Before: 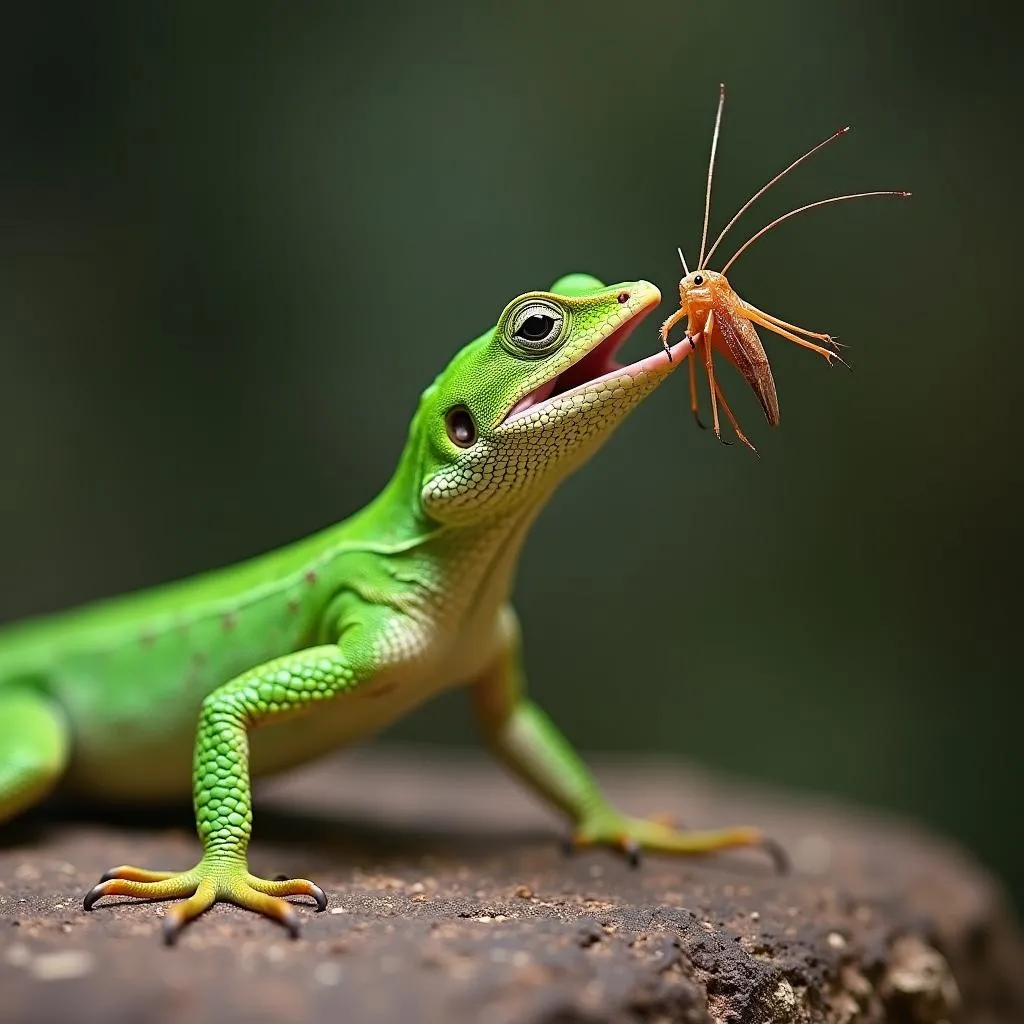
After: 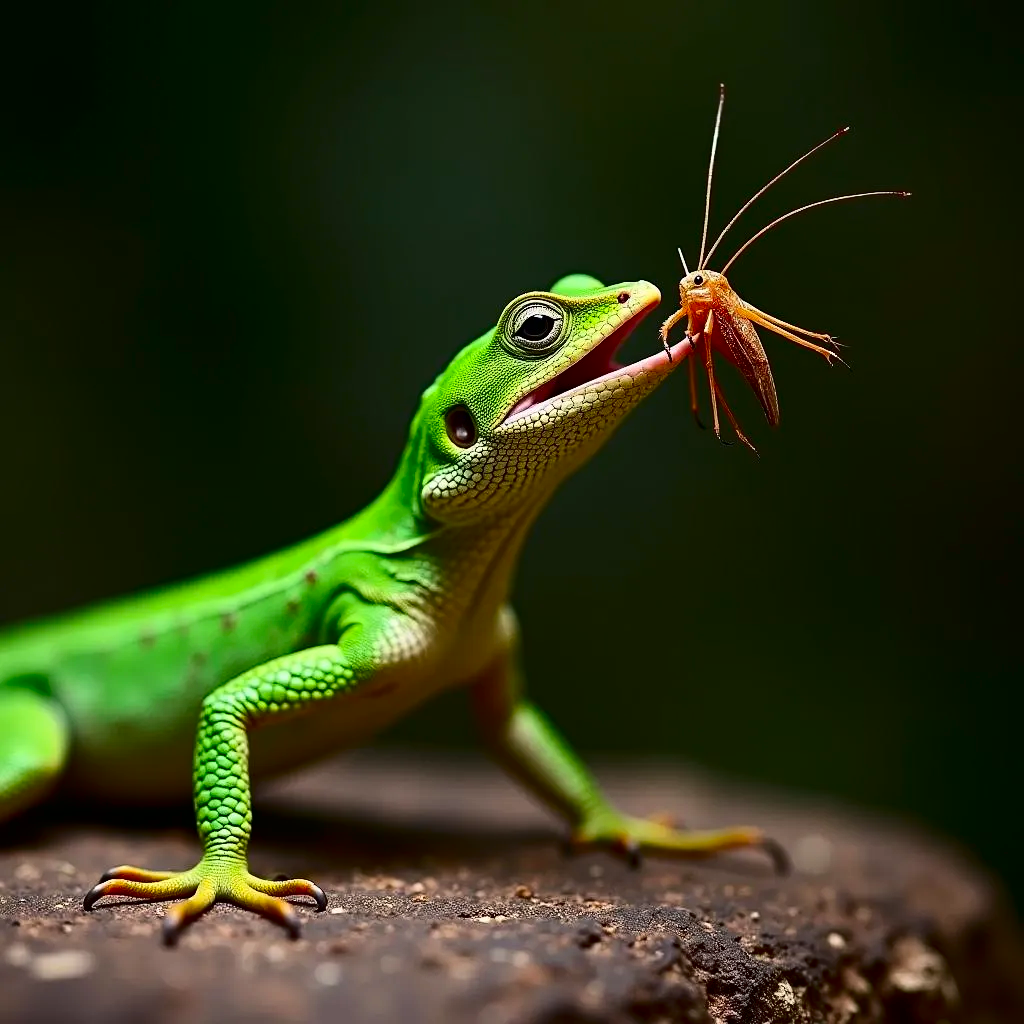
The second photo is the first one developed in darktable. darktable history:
contrast brightness saturation: contrast 0.22, brightness -0.182, saturation 0.238
